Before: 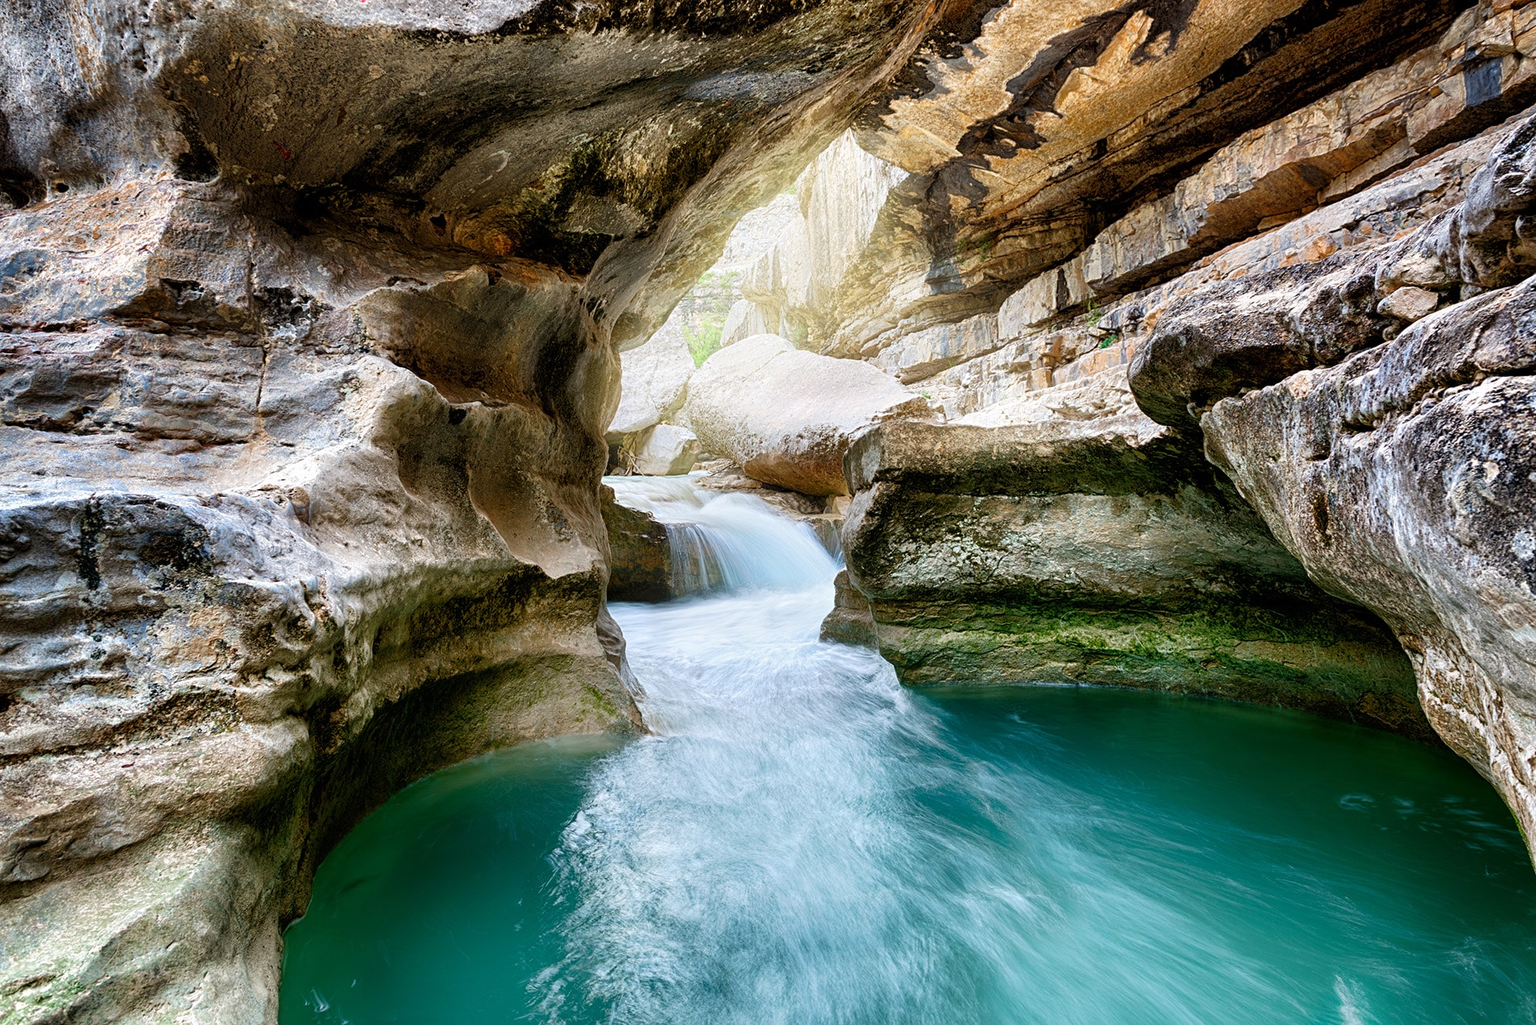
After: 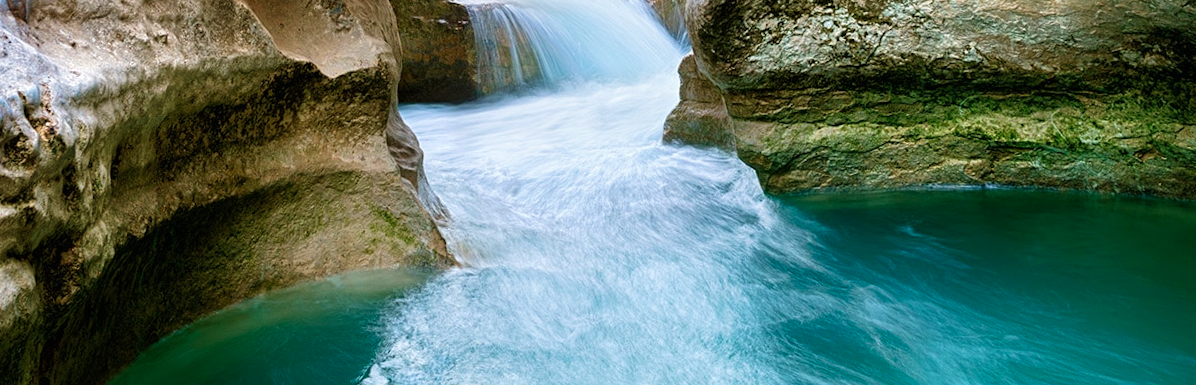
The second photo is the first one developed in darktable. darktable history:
rotate and perspective: rotation -2°, crop left 0.022, crop right 0.978, crop top 0.049, crop bottom 0.951
crop: left 18.091%, top 51.13%, right 17.525%, bottom 16.85%
velvia: strength 39.63%
